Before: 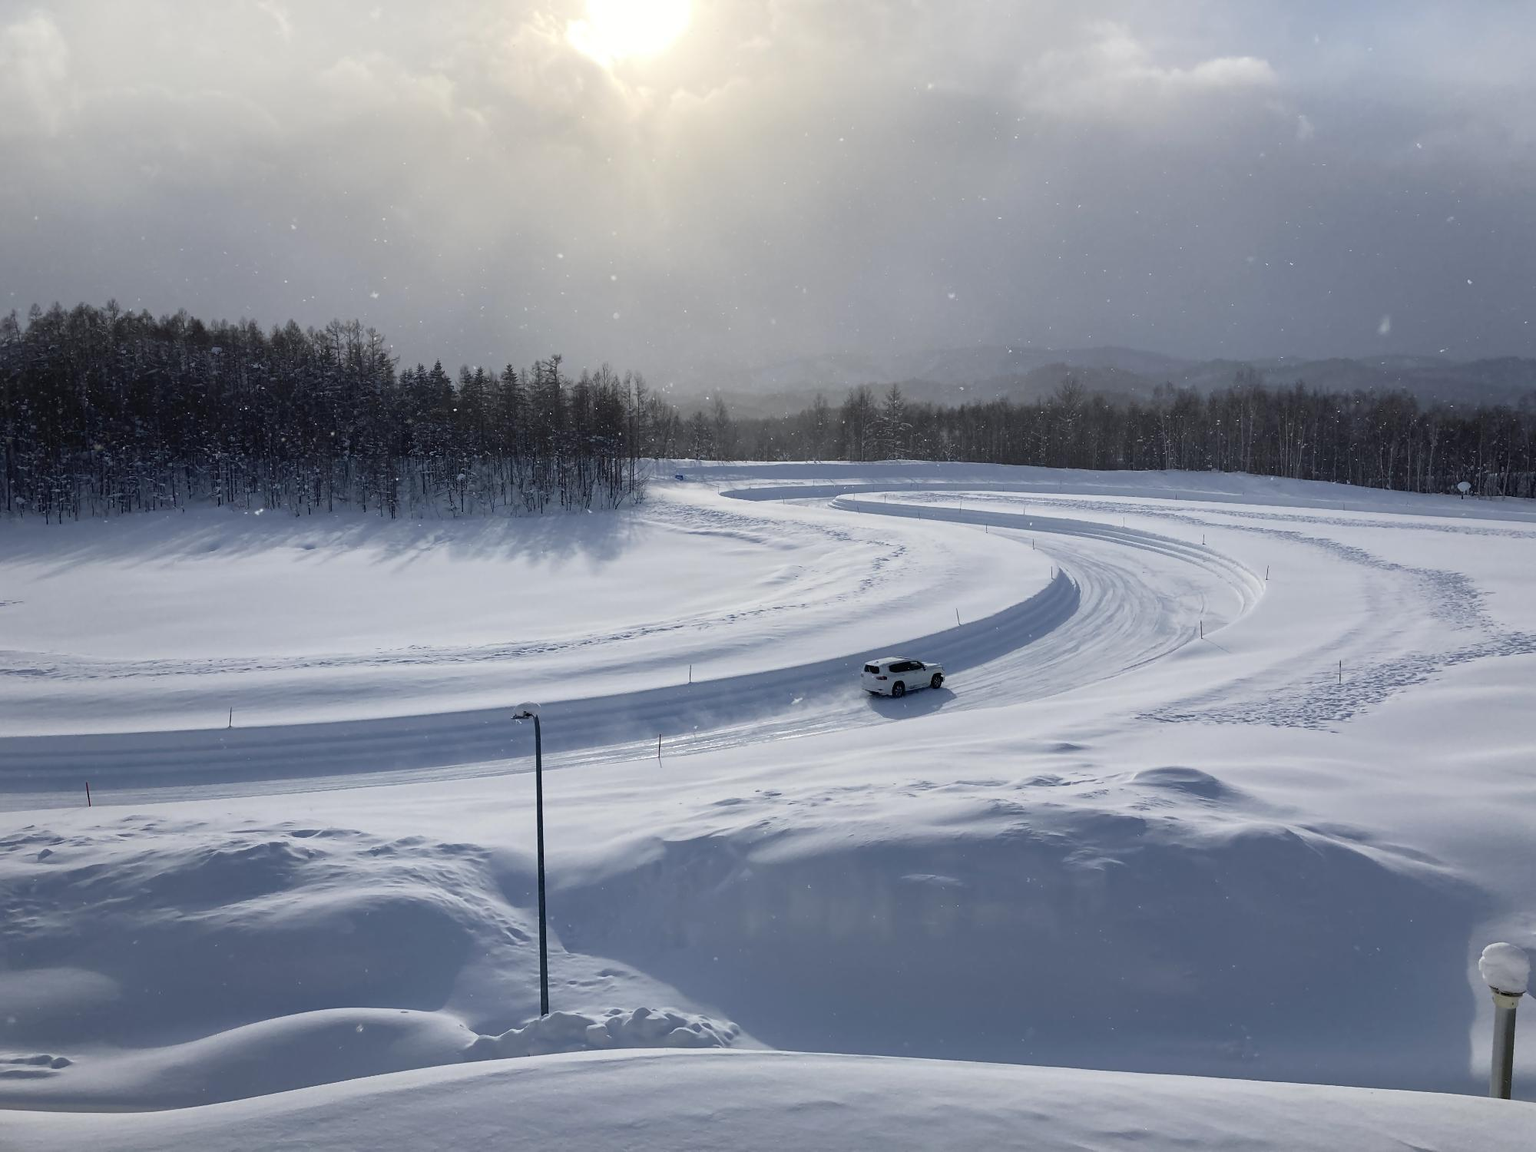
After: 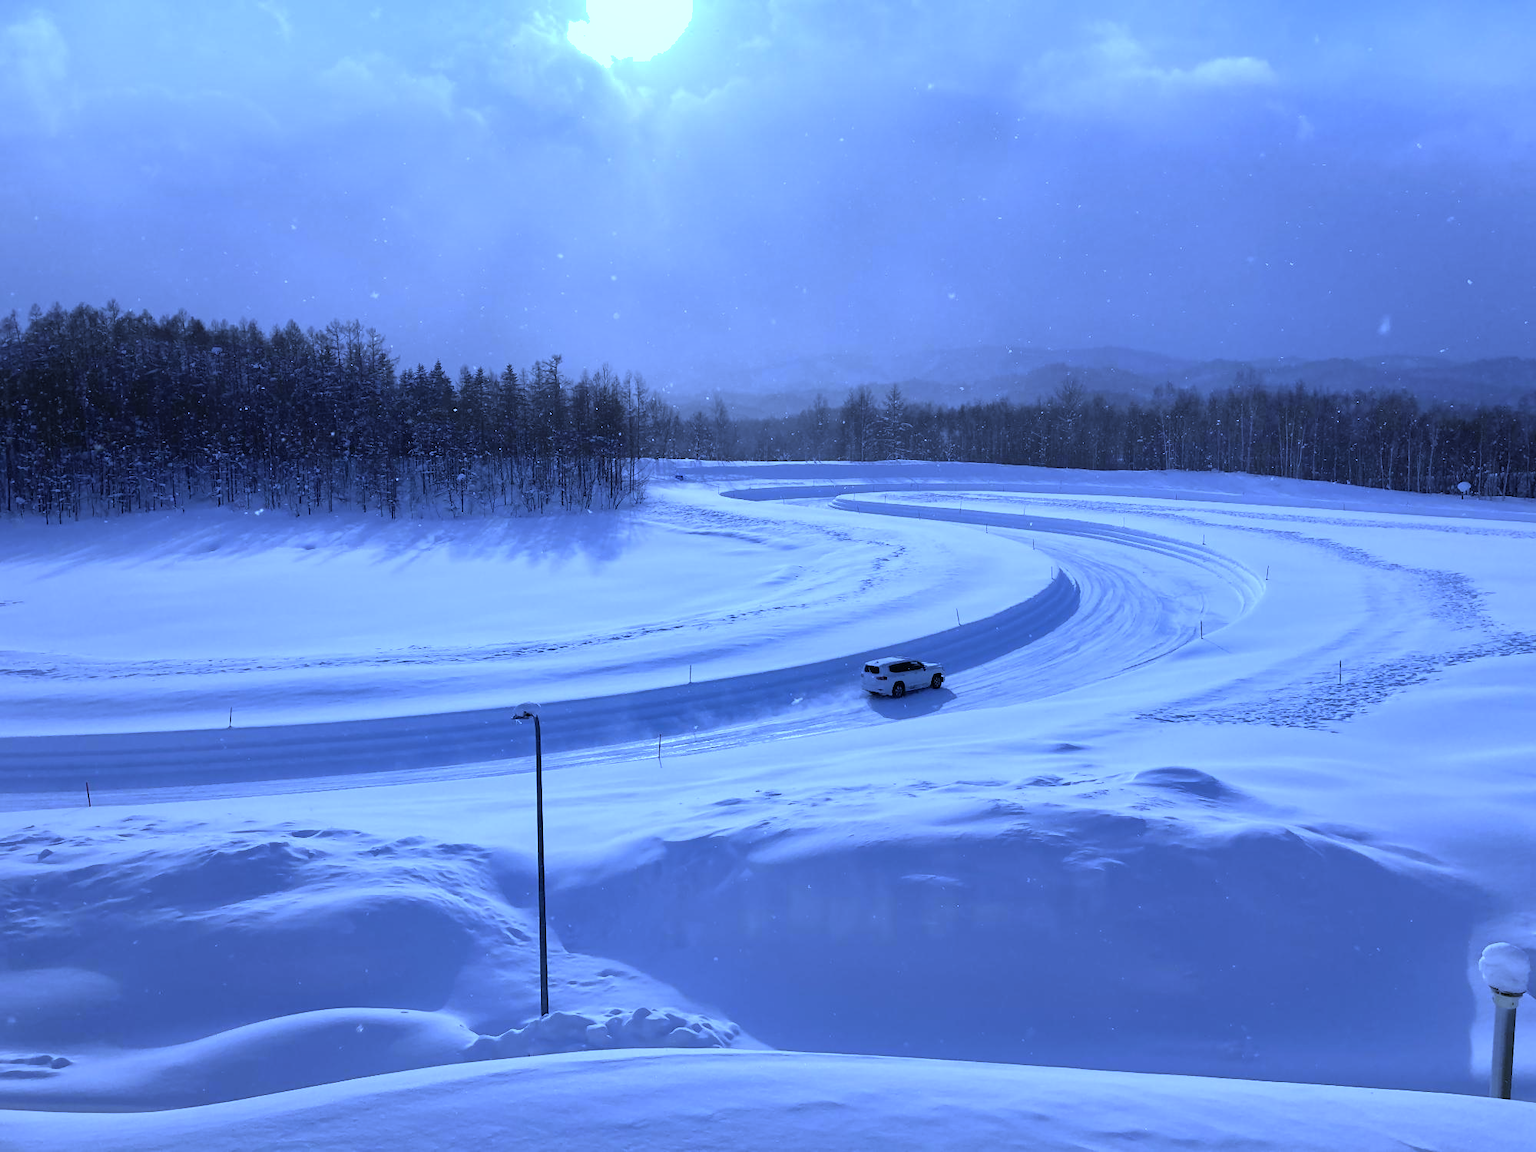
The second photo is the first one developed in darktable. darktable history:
shadows and highlights: shadows 12, white point adjustment 1.2, soften with gaussian
white balance: red 0.766, blue 1.537
